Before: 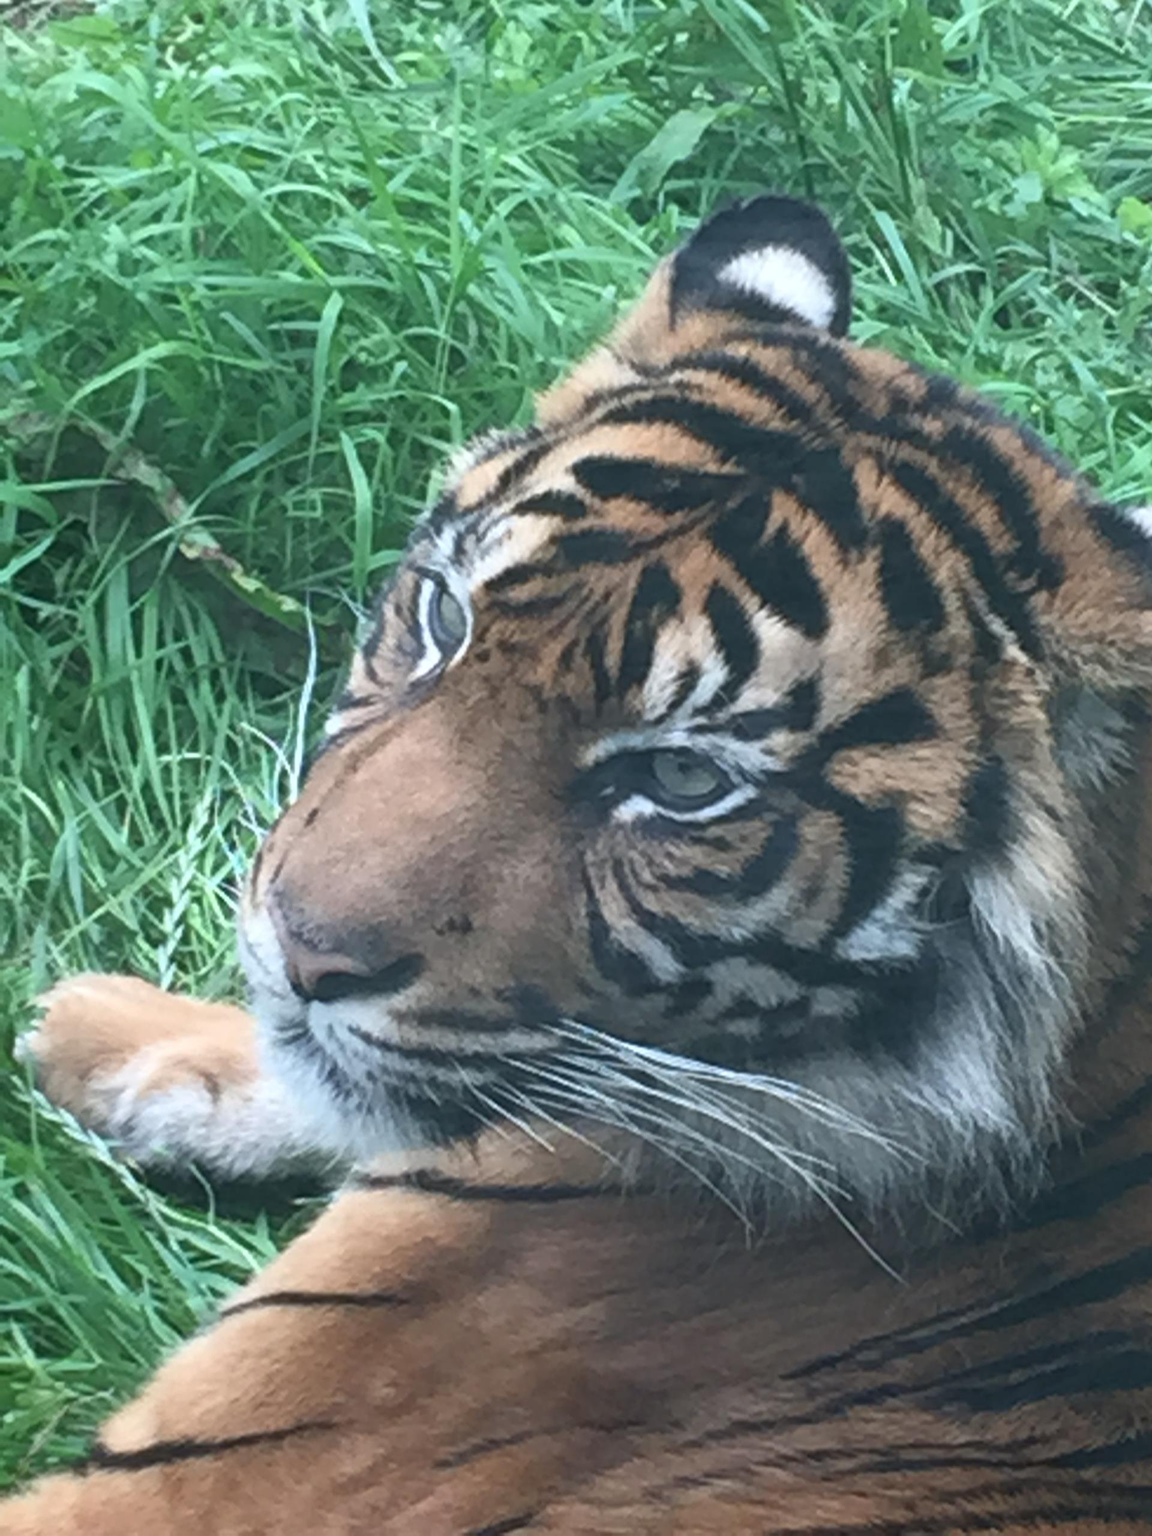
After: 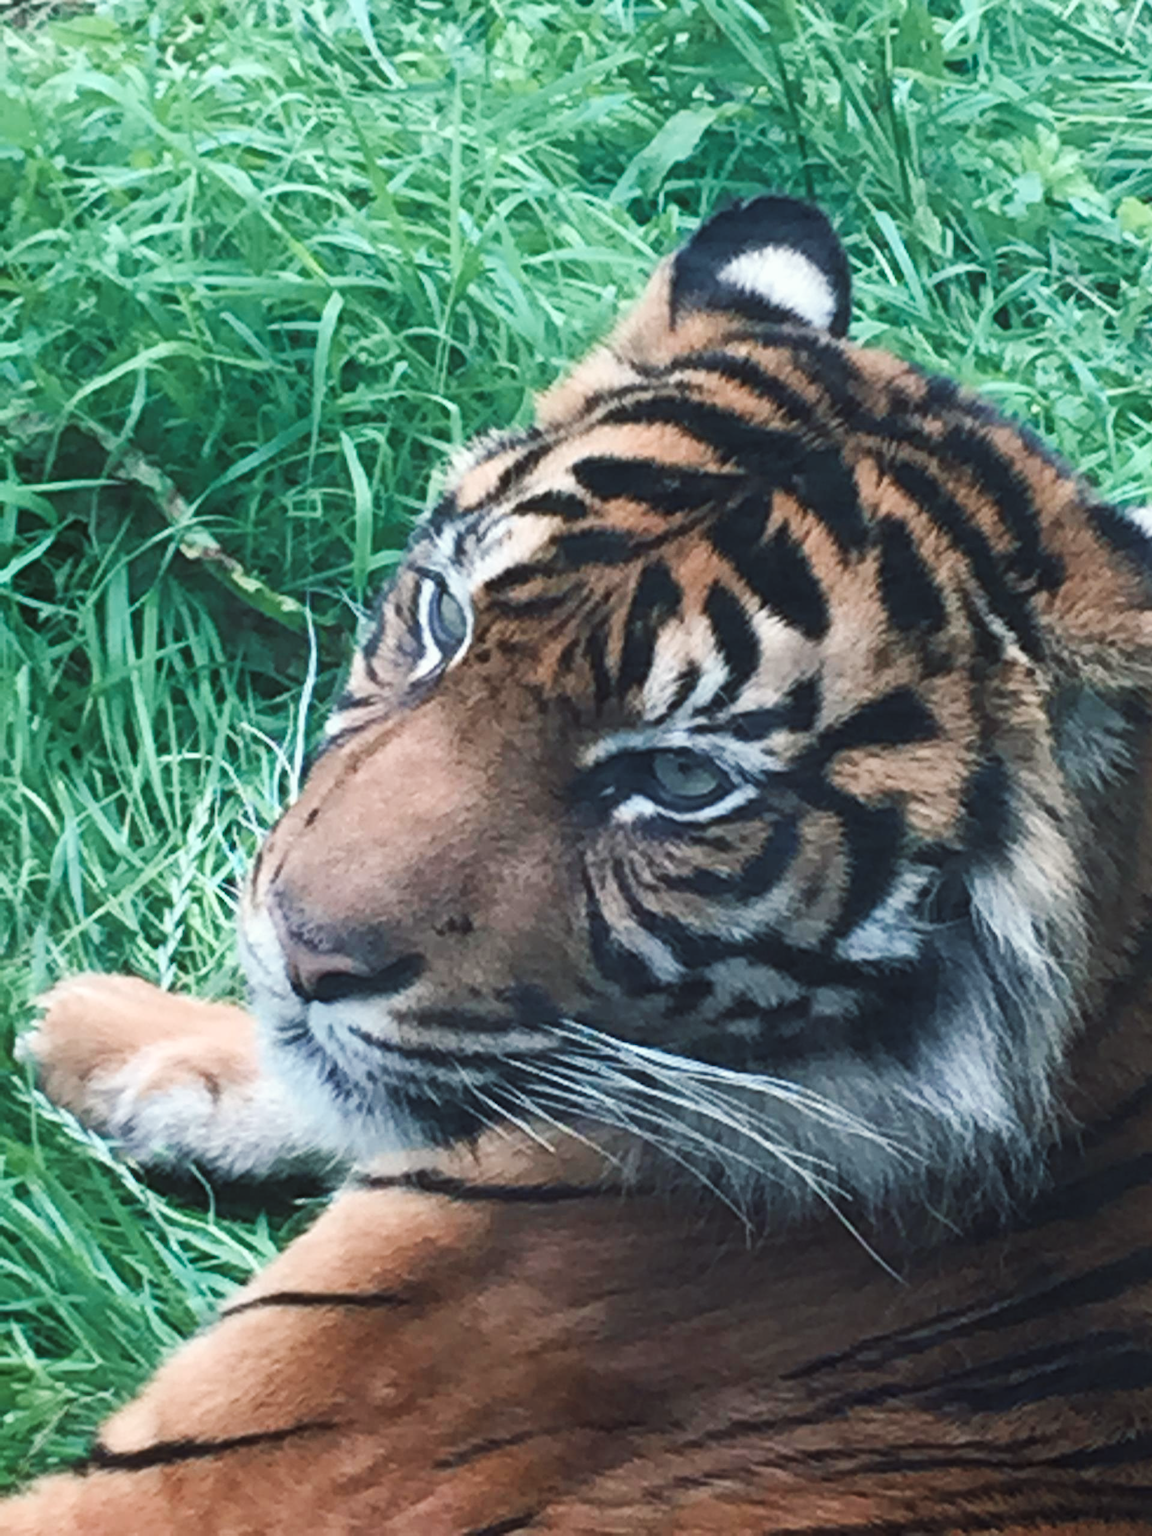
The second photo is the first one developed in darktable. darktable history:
tone curve: curves: ch0 [(0, 0) (0.003, 0.003) (0.011, 0.011) (0.025, 0.025) (0.044, 0.044) (0.069, 0.069) (0.1, 0.099) (0.136, 0.135) (0.177, 0.176) (0.224, 0.223) (0.277, 0.275) (0.335, 0.333) (0.399, 0.396) (0.468, 0.464) (0.543, 0.542) (0.623, 0.623) (0.709, 0.709) (0.801, 0.8) (0.898, 0.897) (1, 1)], preserve colors none
color look up table: target L [97.36, 95.13, 94.21, 92.55, 86.66, 83.29, 75.63, 74.72, 55.15, 47.64, 49.32, 40.16, 13.72, 200, 82.6, 78.45, 65.21, 54.6, 52.64, 49.5, 40.9, 21.73, 27.64, 22.07, 16.99, 1.34, 75.22, 67.95, 73.92, 59.82, 42.67, 48.02, 49.95, 27.89, 34.32, 38.83, 22.48, 25.29, 18.13, 5.64, 2.275, 92.49, 89.06, 72.52, 74.23, 69.98, 59.26, 36.82, 4.773], target a [-5.525, -10.61, -5.199, -31.77, -28.05, -52.3, -45.17, -6.993, 7.745, -31.14, -35.51, -39.75, -14.21, 0, 12.79, 22.95, 48.87, 77.49, 78.94, 41.05, 64.91, 10.77, 49.94, 28.75, 34.33, 4.742, 30.75, 22.09, 16.71, 67.21, 68.57, 77.07, 77.19, 40.33, 41.42, 63.81, 56.61, 52.44, 40.96, 26.18, 10.08, -8.757, -47.45, -15.36, -35.2, -9.672, -12.45, -9.926, -3.119], target b [19.05, 84.39, 41.87, 35.27, 9.273, 13.81, 65.88, 71.41, 53.22, 1.699, 45.63, 30.34, 15.92, 0, 81.19, 43.8, 18.07, 69.18, 65.09, 42.9, 40.81, 5.109, 41.34, 31.3, 18.79, 1.698, -5.15, -33.7, -3.069, -17.26, -60.16, -32.34, 2.942, -82.8, -22.1, 13.96, -90.03, -48.69, -52.53, -47.73, -12.68, -6.763, -16.81, -33.16, -12.96, -12.92, -49.65, -32.6, -0.506], num patches 49
